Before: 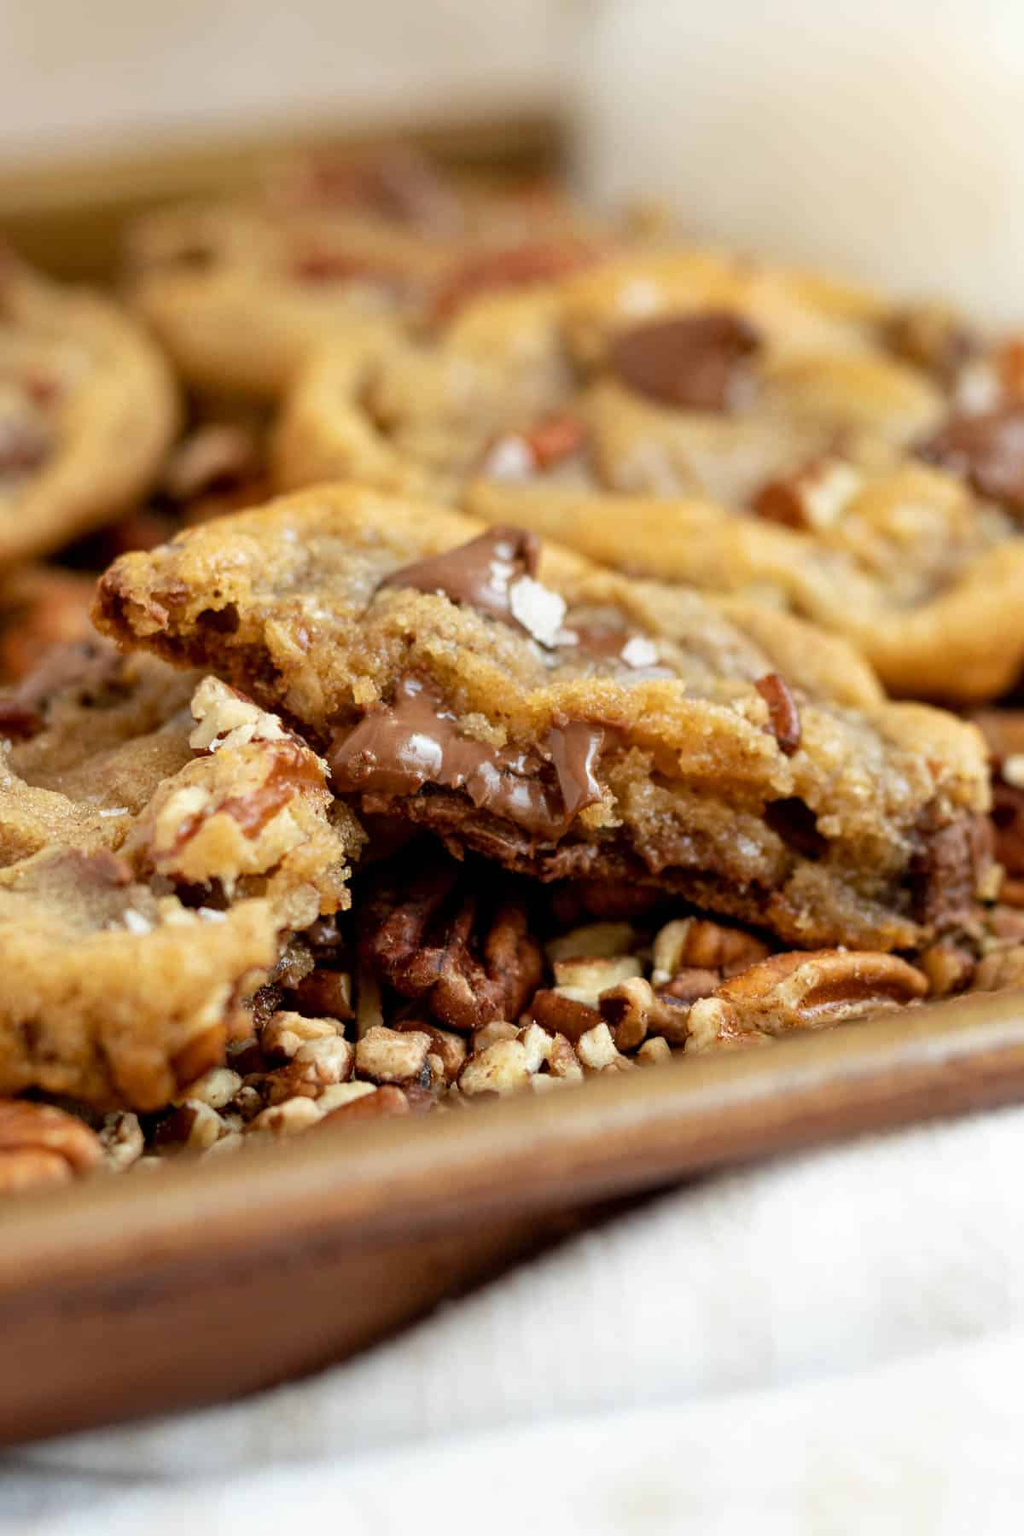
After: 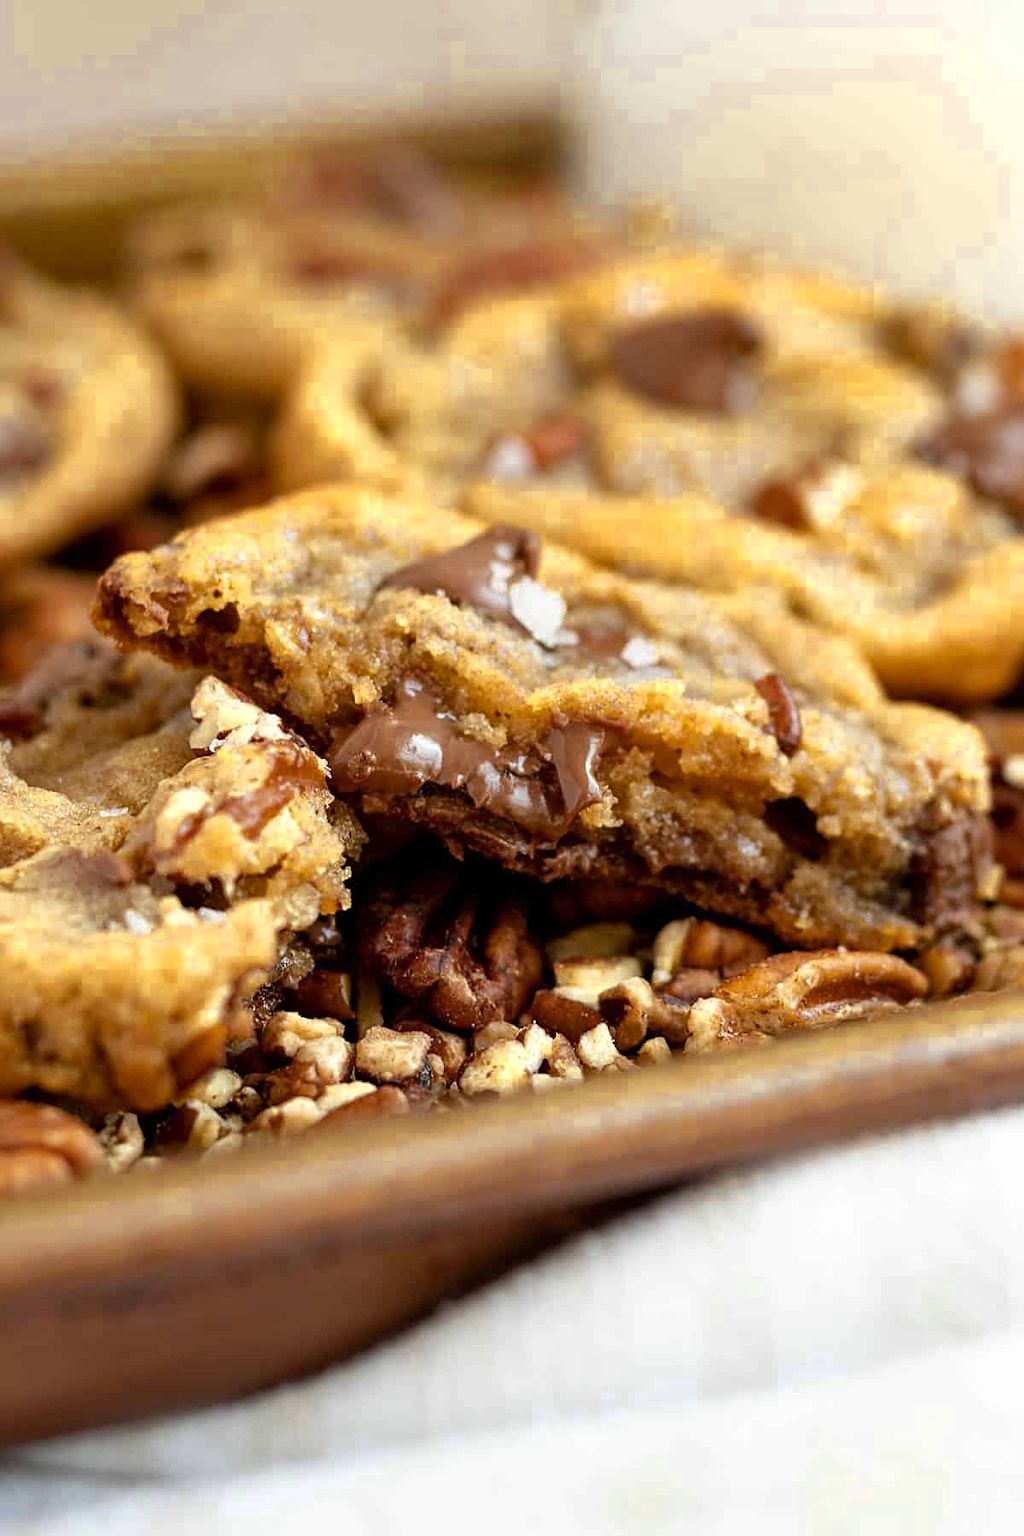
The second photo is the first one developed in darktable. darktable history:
sharpen: on, module defaults
color zones: curves: ch0 [(0, 0.485) (0.178, 0.476) (0.261, 0.623) (0.411, 0.403) (0.708, 0.603) (0.934, 0.412)]; ch1 [(0.003, 0.485) (0.149, 0.496) (0.229, 0.584) (0.326, 0.551) (0.484, 0.262) (0.757, 0.643)]
